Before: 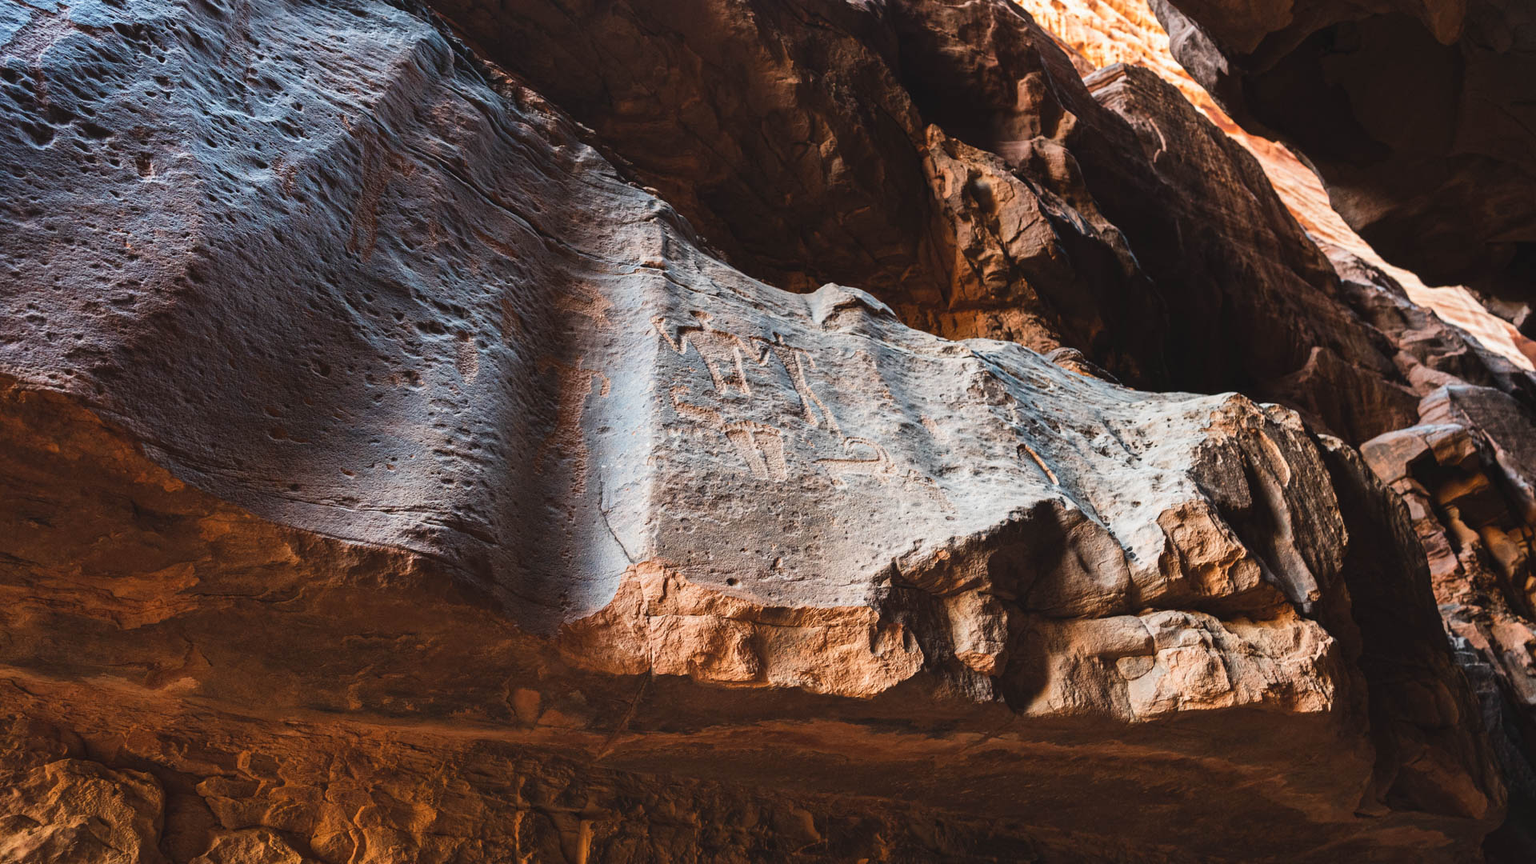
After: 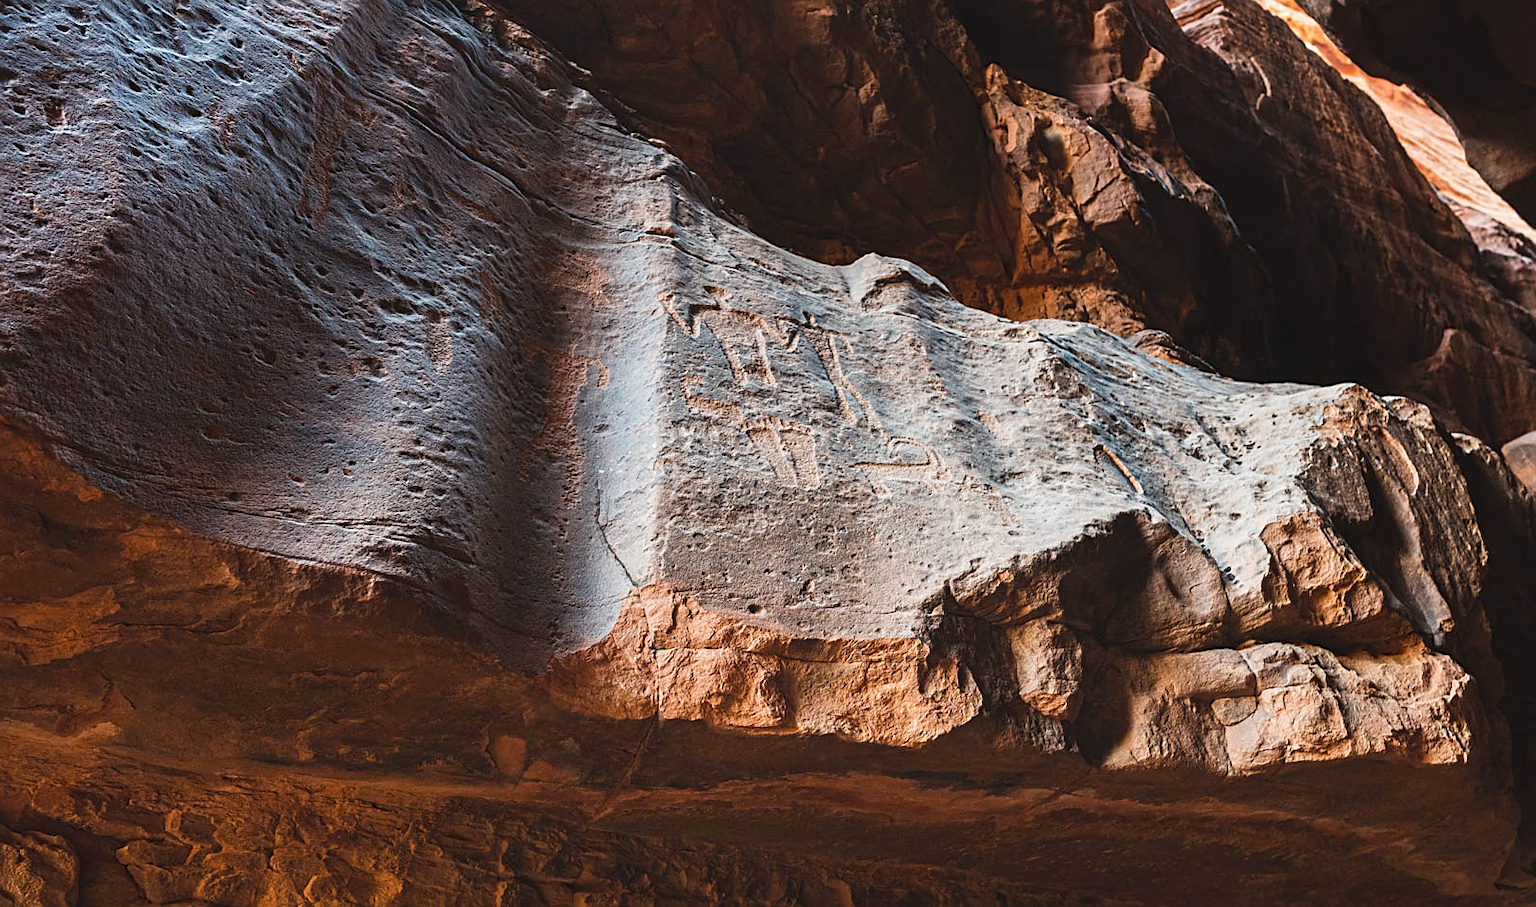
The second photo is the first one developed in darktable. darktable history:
sharpen: on, module defaults
crop: left 6.446%, top 8.188%, right 9.538%, bottom 3.548%
